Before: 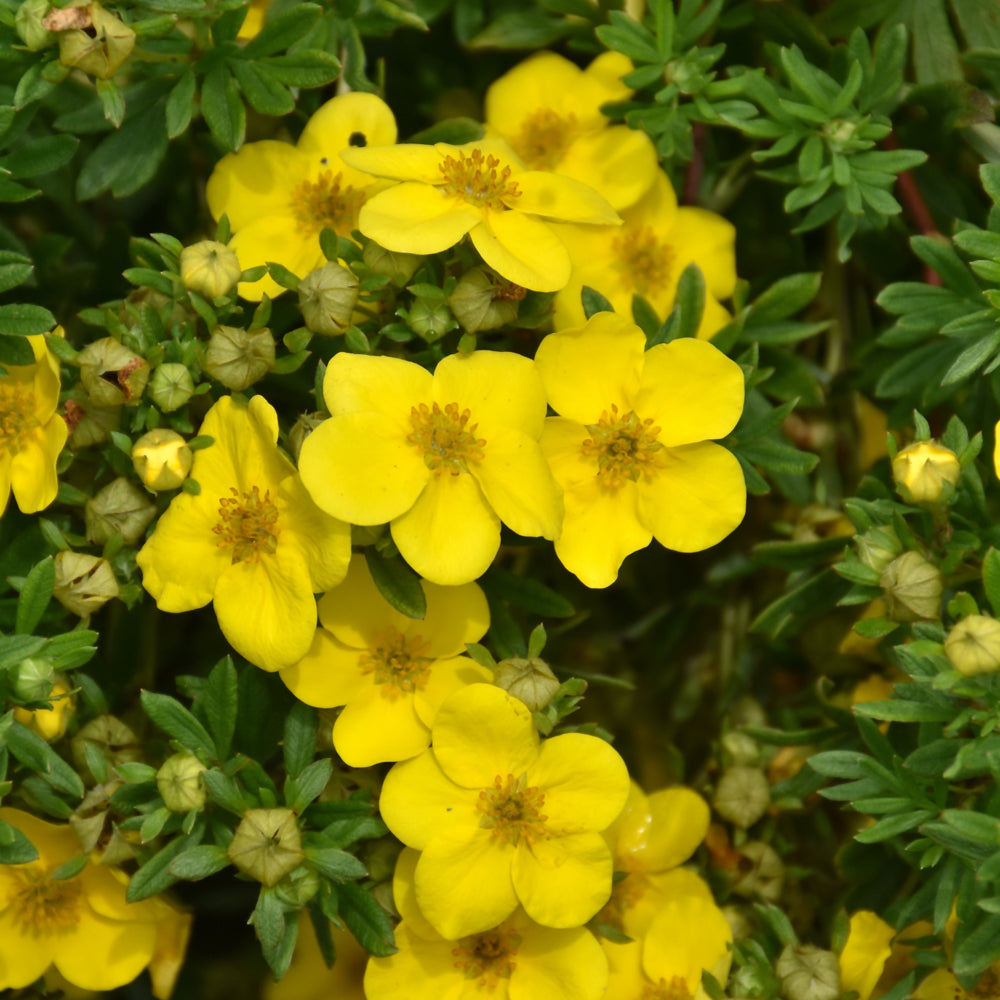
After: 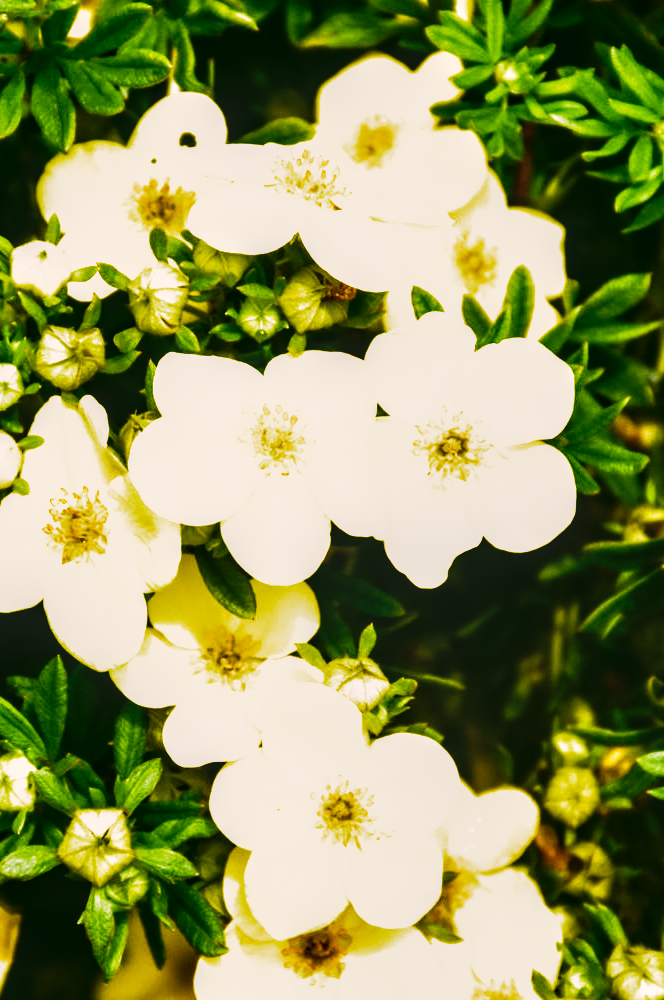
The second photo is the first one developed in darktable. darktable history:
color correction: highlights a* 4.01, highlights b* 4.98, shadows a* -7.15, shadows b* 4.7
local contrast: on, module defaults
crop: left 17.005%, right 16.533%
exposure: black level correction 0, exposure 0.498 EV, compensate highlight preservation false
color balance rgb: global offset › luminance 0.492%, linear chroma grading › global chroma 19.541%, perceptual saturation grading › global saturation 14.631%, perceptual brilliance grading › global brilliance 15.652%, perceptual brilliance grading › shadows -34.803%, global vibrance 20%
filmic rgb: middle gray luminance 21.64%, black relative exposure -14.06 EV, white relative exposure 2.96 EV, target black luminance 0%, hardness 8.86, latitude 59.77%, contrast 1.205, highlights saturation mix 4.08%, shadows ↔ highlights balance 40.87%, preserve chrominance no, color science v5 (2021), contrast in shadows safe, contrast in highlights safe
tone equalizer: -8 EV -1.07 EV, -7 EV -0.99 EV, -6 EV -0.889 EV, -5 EV -0.583 EV, -3 EV 0.566 EV, -2 EV 0.85 EV, -1 EV 1.01 EV, +0 EV 1.06 EV, edges refinement/feathering 500, mask exposure compensation -1.57 EV, preserve details no
